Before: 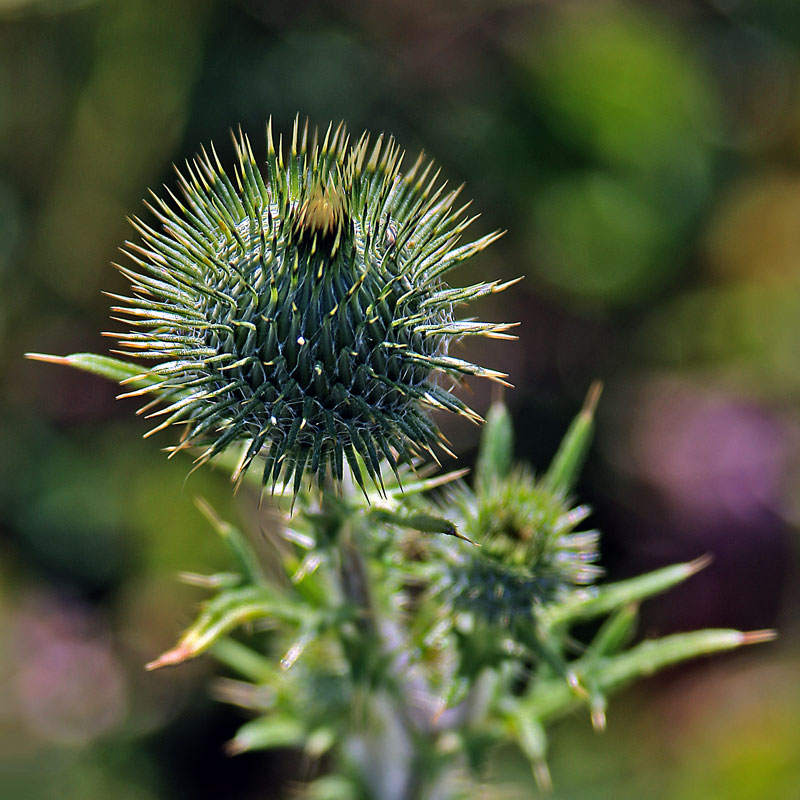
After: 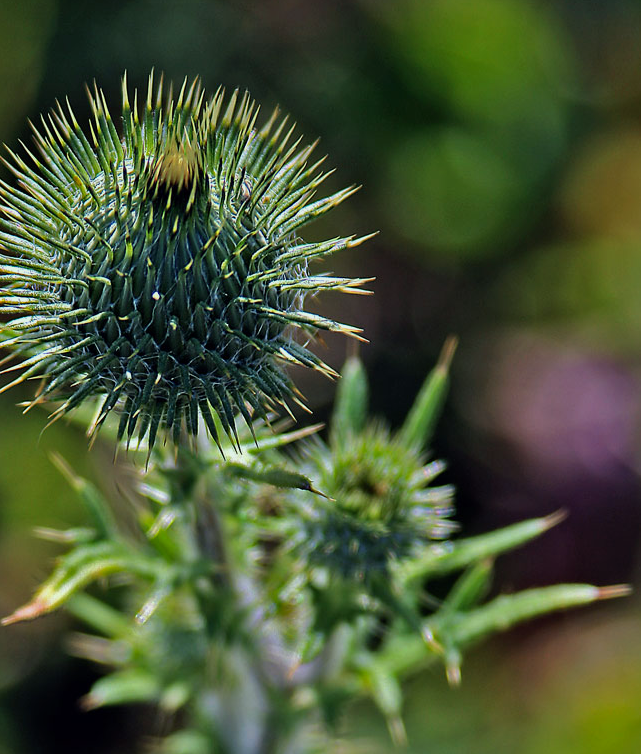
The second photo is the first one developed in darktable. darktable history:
exposure: exposure -0.211 EV, compensate highlight preservation false
color correction: highlights a* -8.09, highlights b* 3.48
crop and rotate: left 18.14%, top 5.749%, right 1.67%
